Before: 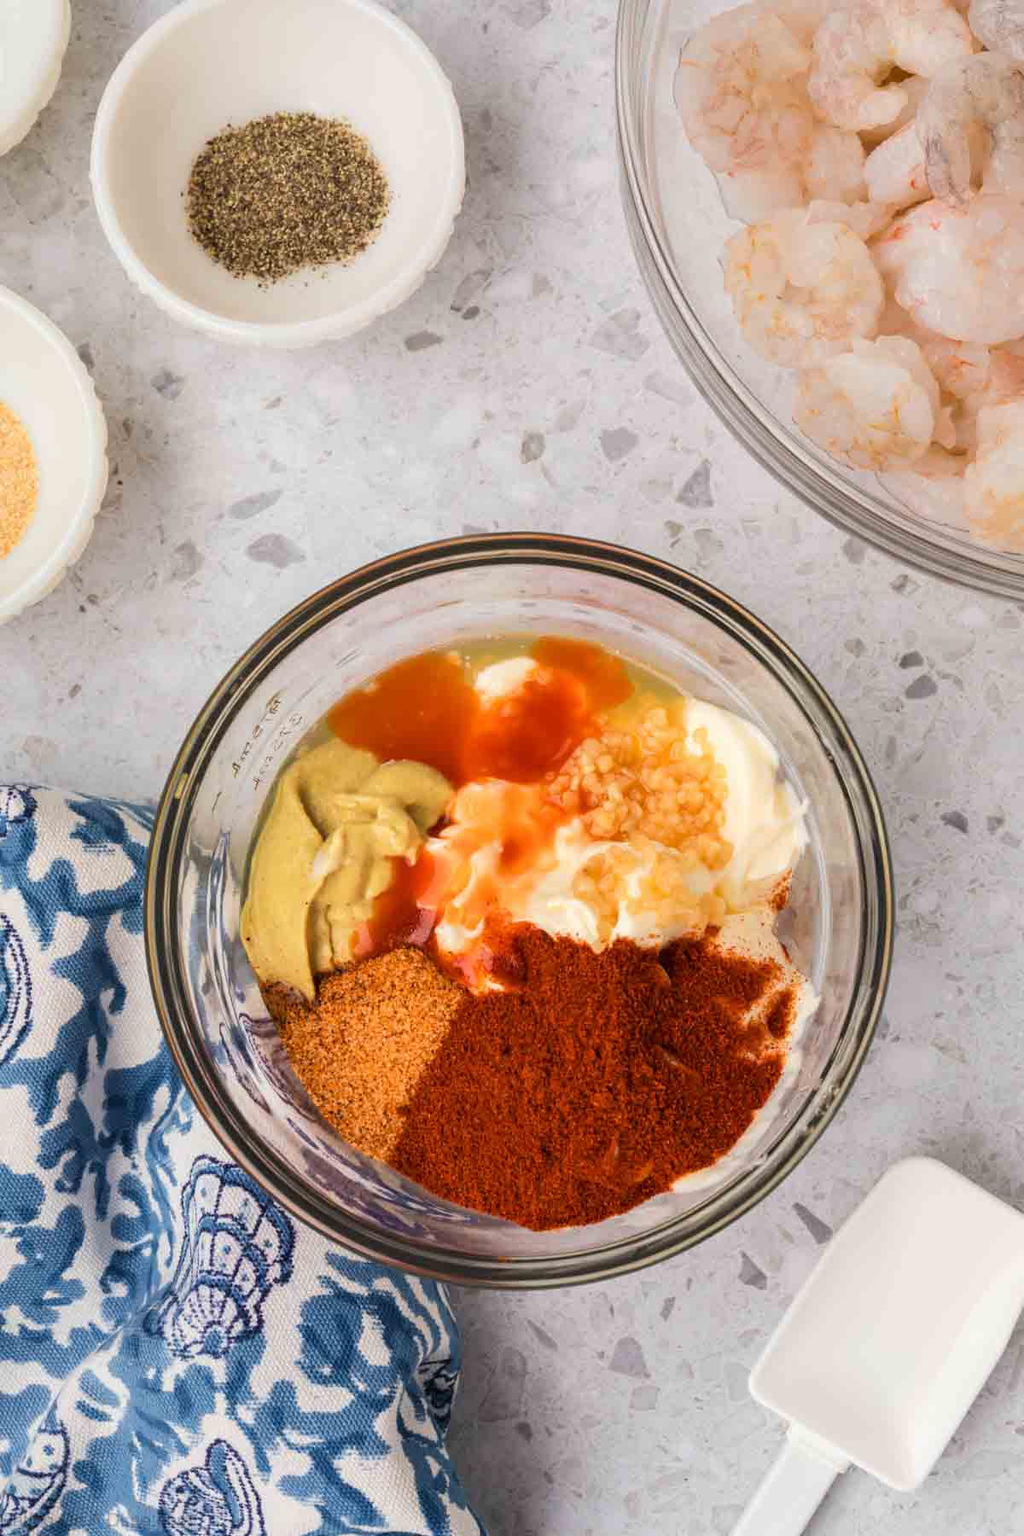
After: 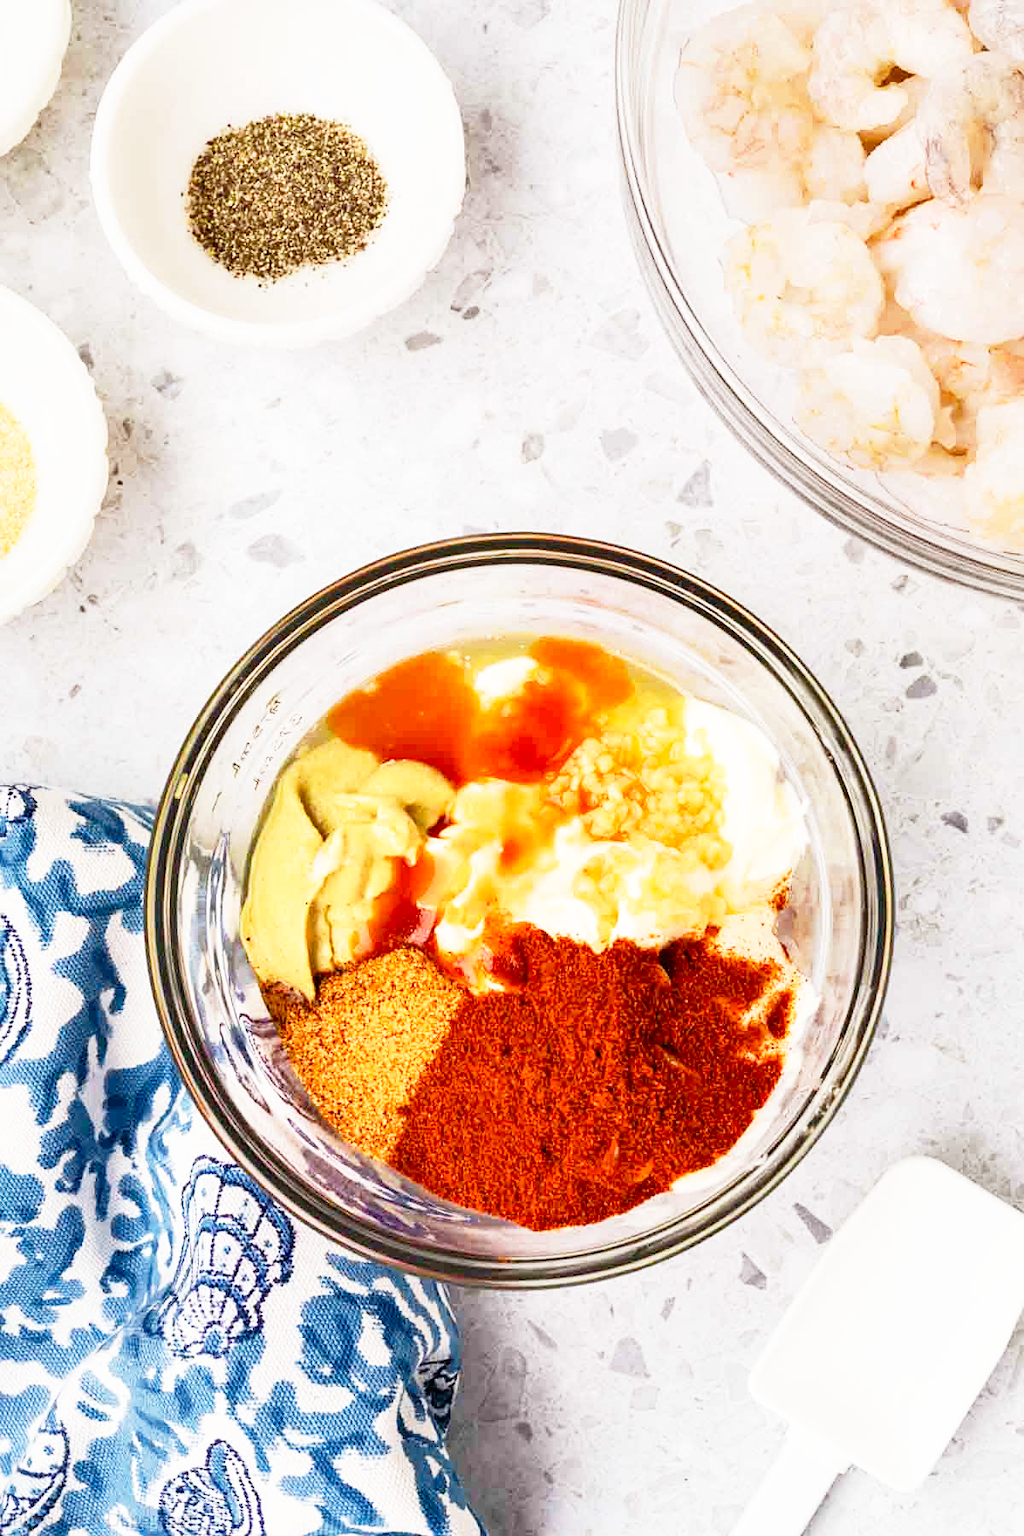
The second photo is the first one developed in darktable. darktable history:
base curve: curves: ch0 [(0, 0) (0.012, 0.01) (0.073, 0.168) (0.31, 0.711) (0.645, 0.957) (1, 1)], preserve colors none
shadows and highlights: shadows 32.01, highlights -32.44, soften with gaussian
sharpen: amount 0.2
